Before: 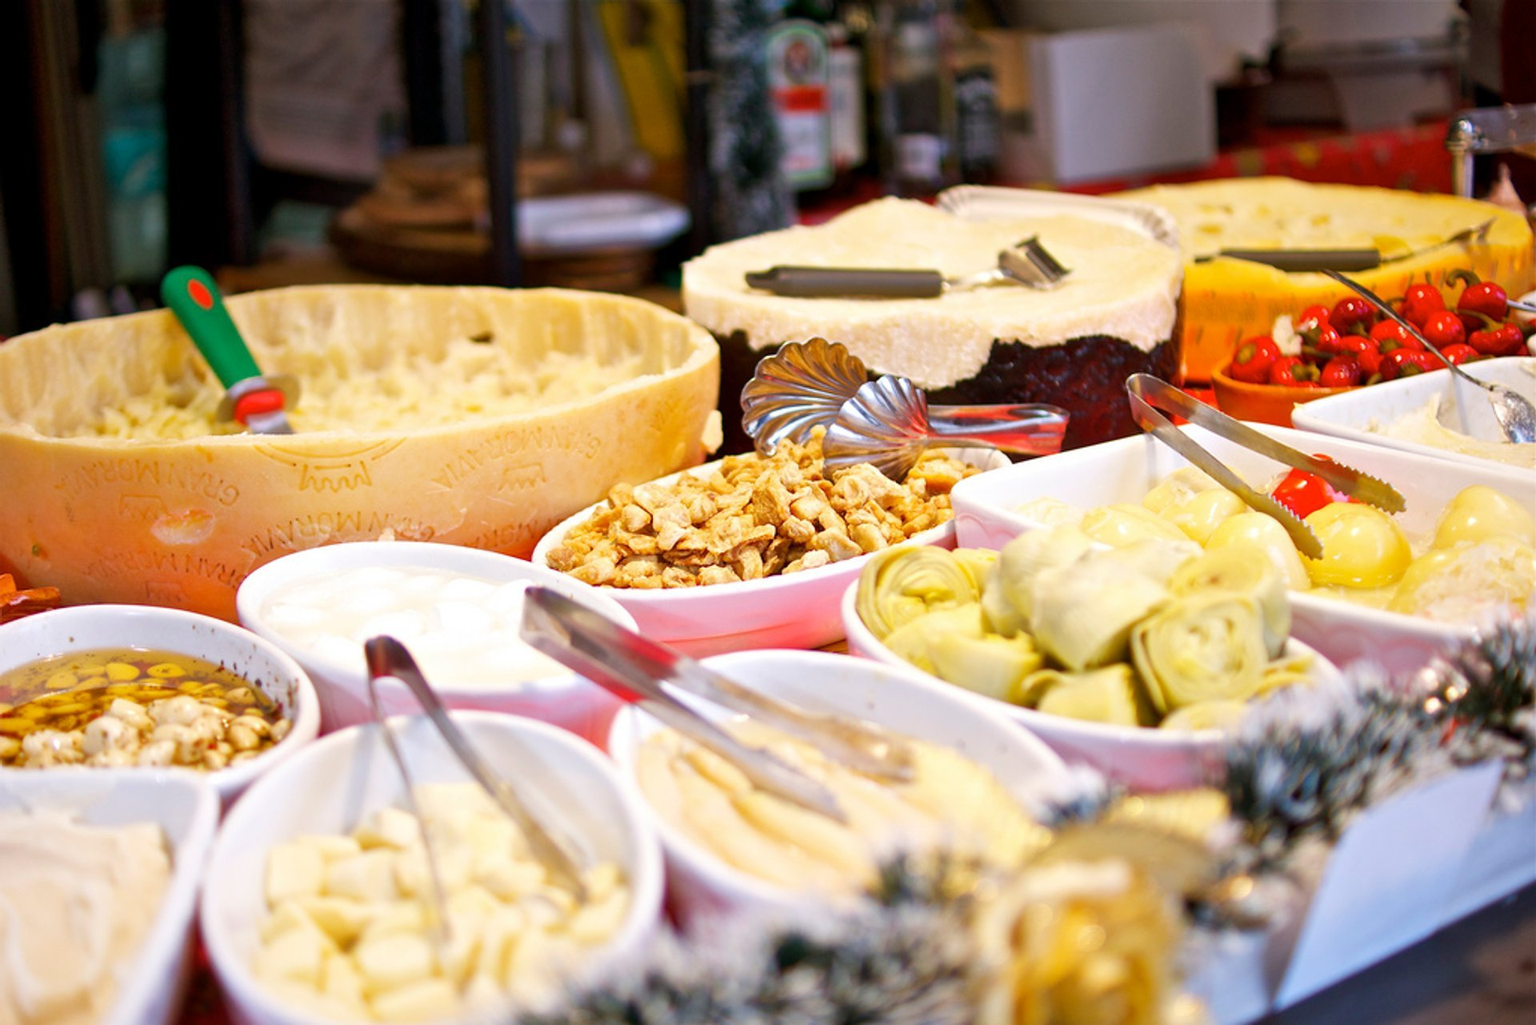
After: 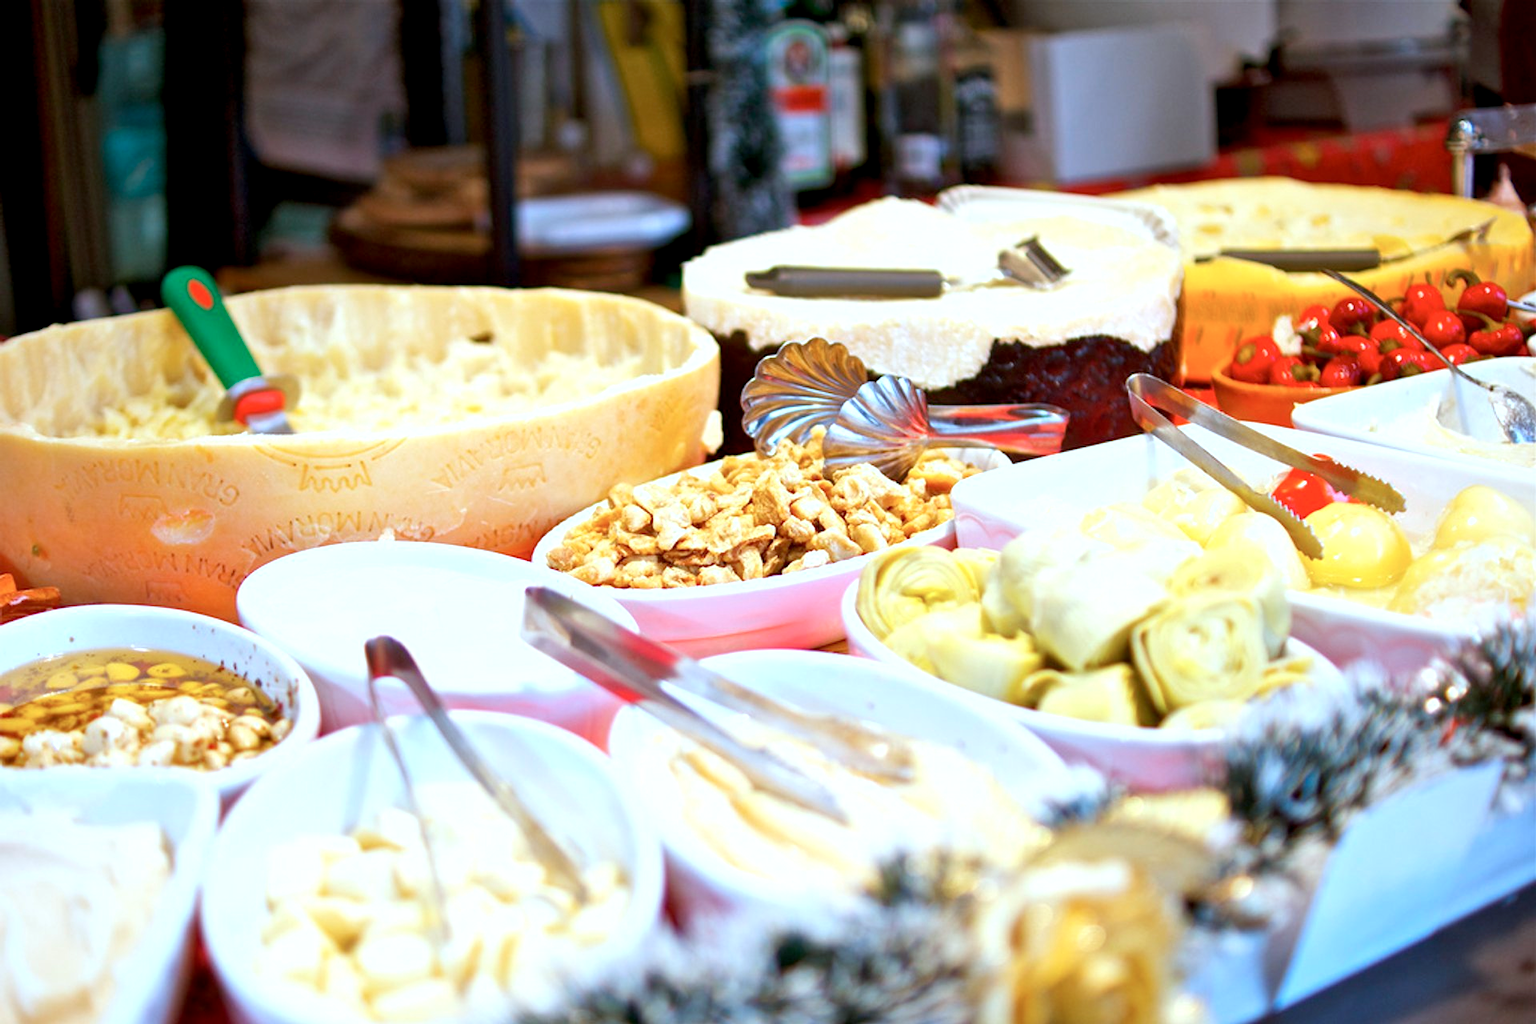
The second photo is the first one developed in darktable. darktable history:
color correction: highlights a* -10.52, highlights b* -18.74
exposure: black level correction 0.003, exposure 0.388 EV, compensate highlight preservation false
